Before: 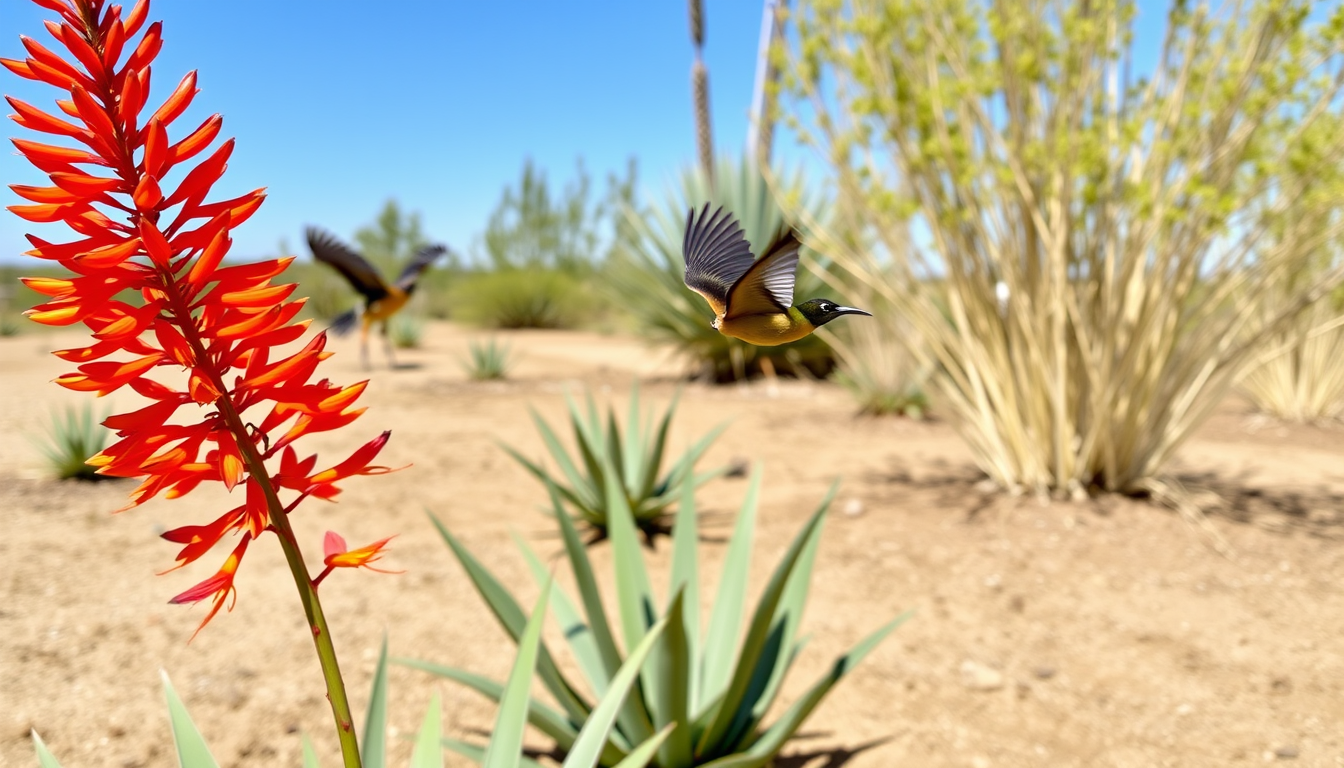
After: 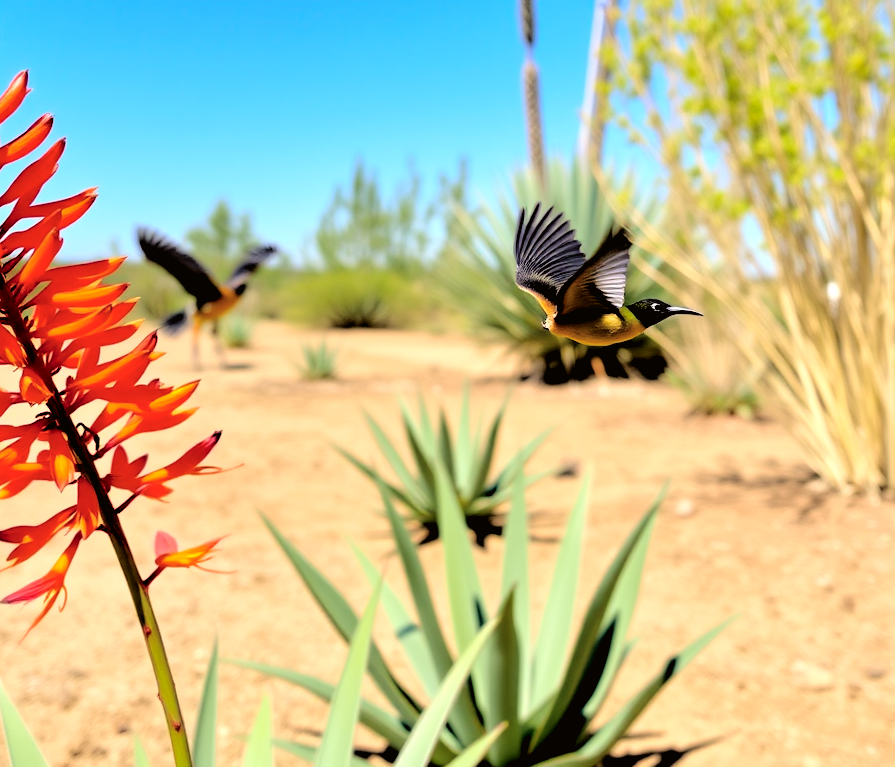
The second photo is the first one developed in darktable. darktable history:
color balance rgb: shadows lift › hue 87.51°, highlights gain › chroma 0.68%, highlights gain › hue 55.1°, global offset › chroma 0.13%, global offset › hue 253.66°, linear chroma grading › global chroma 0.5%, perceptual saturation grading › global saturation 16.38%
crop and rotate: left 12.648%, right 20.685%
rgb levels: levels [[0.034, 0.472, 0.904], [0, 0.5, 1], [0, 0.5, 1]]
tone curve: curves: ch0 [(0, 0.01) (0.052, 0.045) (0.136, 0.133) (0.275, 0.35) (0.43, 0.54) (0.676, 0.751) (0.89, 0.919) (1, 1)]; ch1 [(0, 0) (0.094, 0.081) (0.285, 0.299) (0.385, 0.403) (0.447, 0.429) (0.495, 0.496) (0.544, 0.552) (0.589, 0.612) (0.722, 0.728) (1, 1)]; ch2 [(0, 0) (0.257, 0.217) (0.43, 0.421) (0.498, 0.507) (0.531, 0.544) (0.56, 0.579) (0.625, 0.642) (1, 1)], color space Lab, independent channels, preserve colors none
